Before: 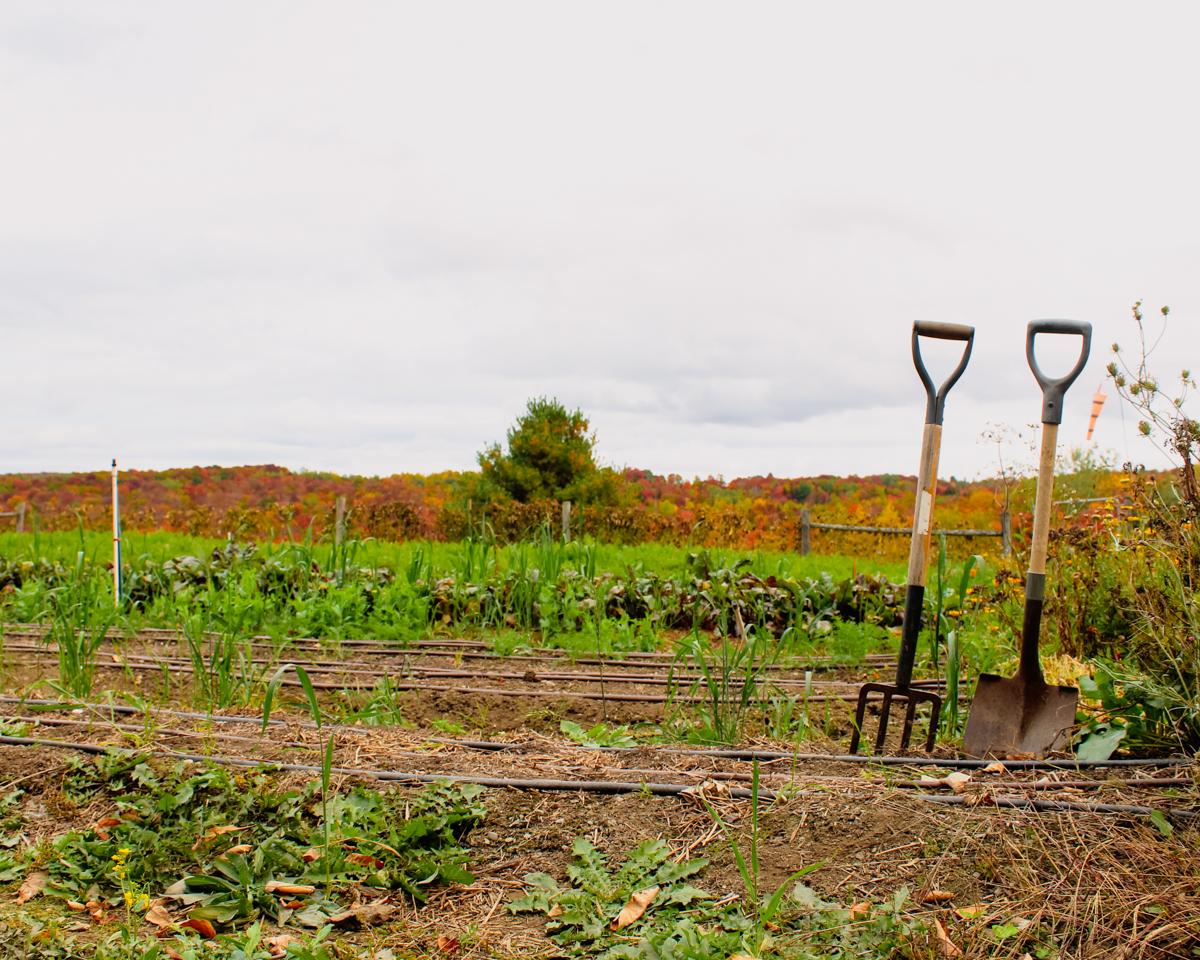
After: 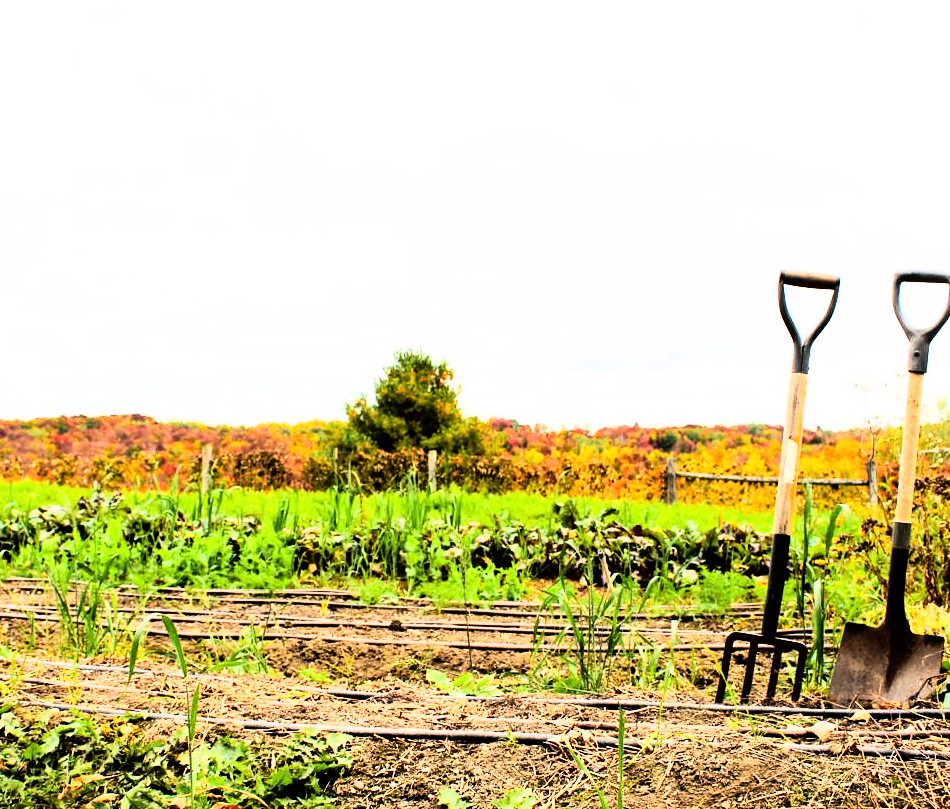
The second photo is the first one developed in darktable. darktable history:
tone equalizer: -8 EV -0.417 EV, -7 EV -0.389 EV, -6 EV -0.333 EV, -5 EV -0.222 EV, -3 EV 0.222 EV, -2 EV 0.333 EV, -1 EV 0.389 EV, +0 EV 0.417 EV, edges refinement/feathering 500, mask exposure compensation -1.57 EV, preserve details no
rgb curve: curves: ch0 [(0, 0) (0.21, 0.15) (0.24, 0.21) (0.5, 0.75) (0.75, 0.96) (0.89, 0.99) (1, 1)]; ch1 [(0, 0.02) (0.21, 0.13) (0.25, 0.2) (0.5, 0.67) (0.75, 0.9) (0.89, 0.97) (1, 1)]; ch2 [(0, 0.02) (0.21, 0.13) (0.25, 0.2) (0.5, 0.67) (0.75, 0.9) (0.89, 0.97) (1, 1)], compensate middle gray true
crop: left 11.225%, top 5.381%, right 9.565%, bottom 10.314%
